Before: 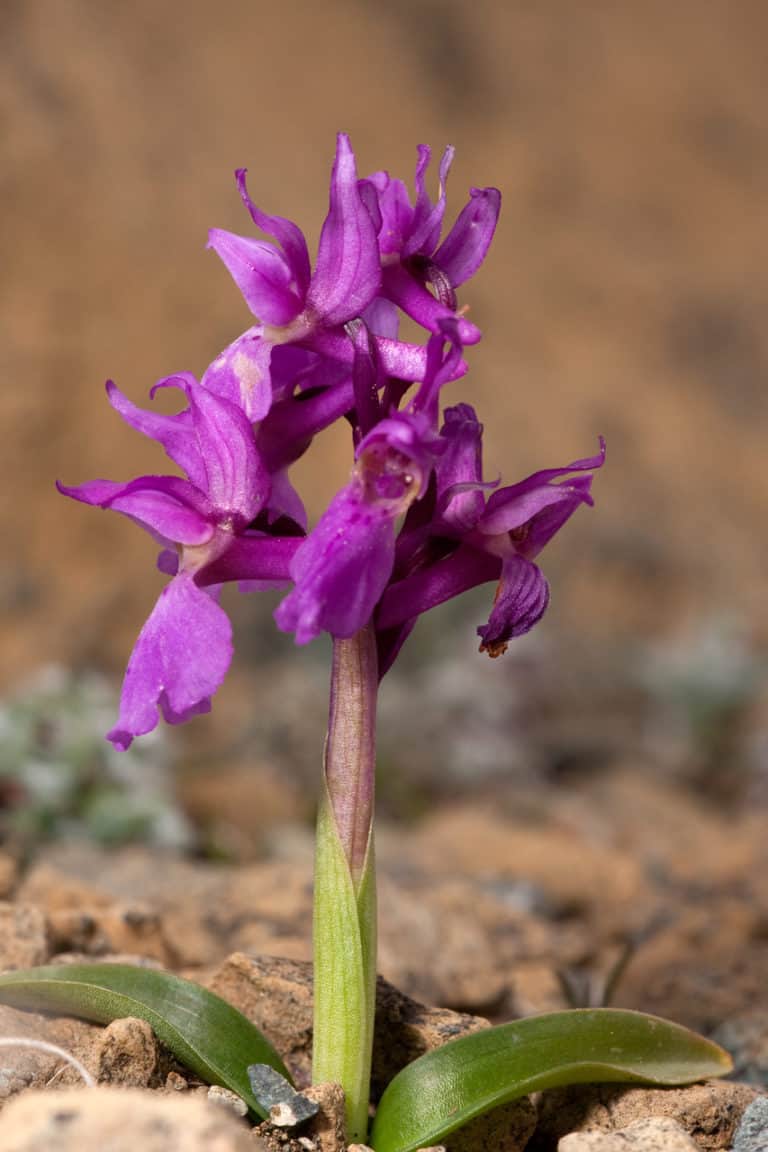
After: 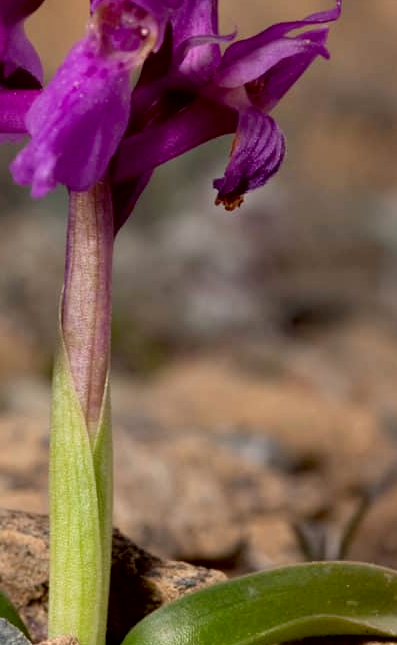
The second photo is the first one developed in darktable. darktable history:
contrast brightness saturation: saturation -0.05
crop: left 34.479%, top 38.822%, right 13.718%, bottom 5.172%
exposure: black level correction 0.012, compensate highlight preservation false
